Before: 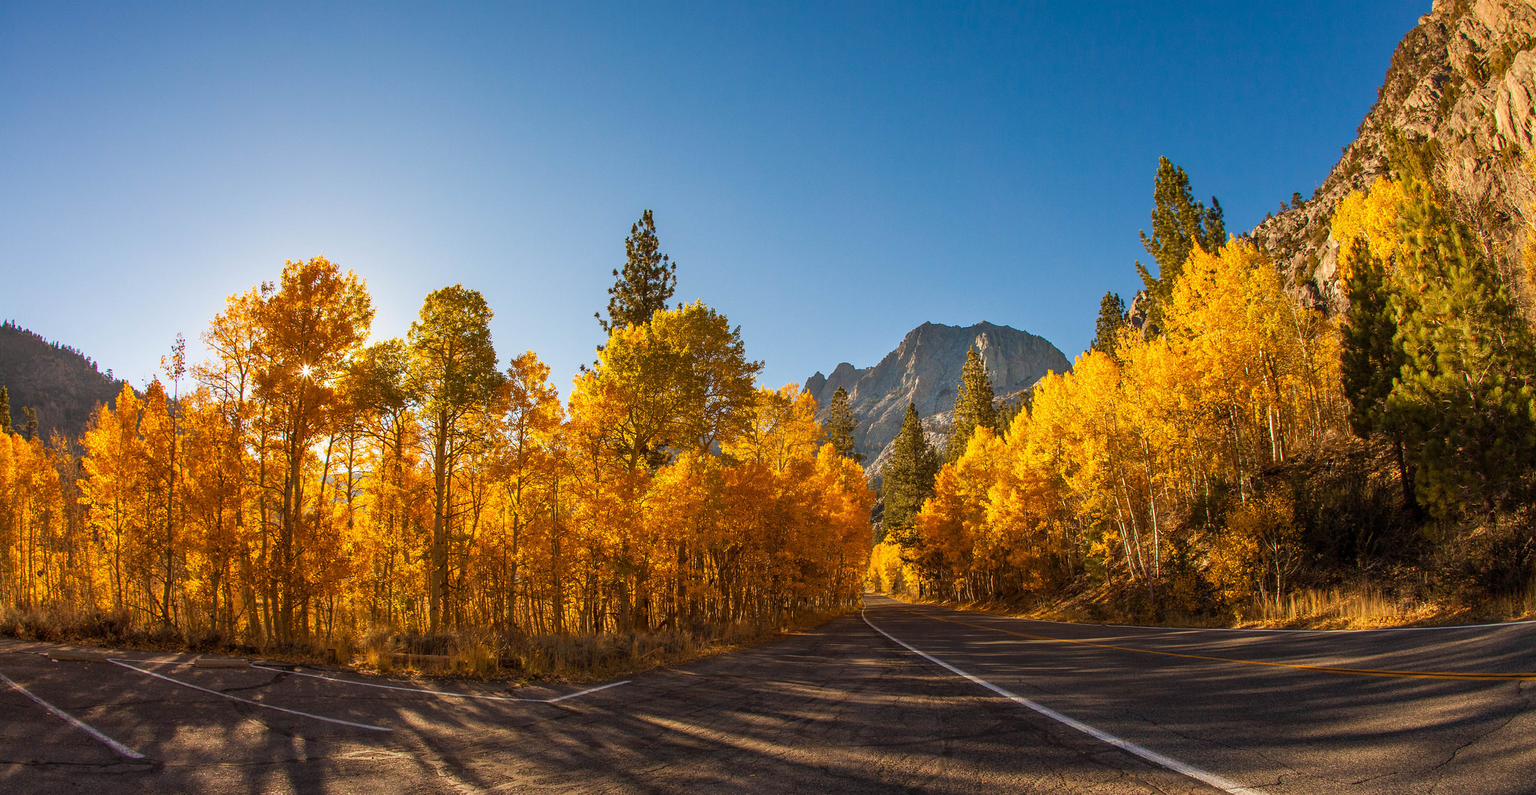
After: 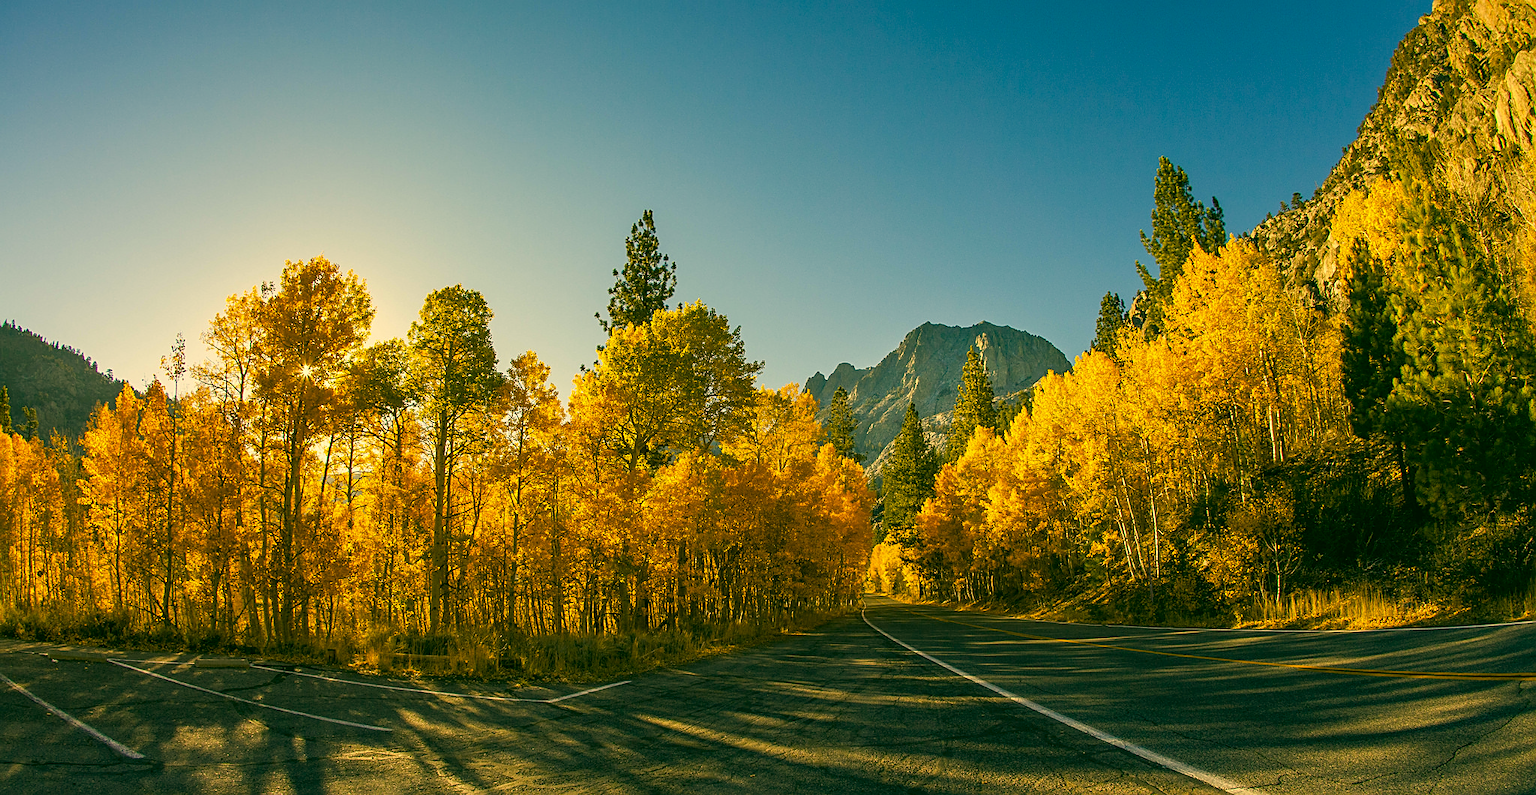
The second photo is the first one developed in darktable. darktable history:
color correction: highlights a* 5.65, highlights b* 33.73, shadows a* -26.54, shadows b* 4.01
sharpen: on, module defaults
